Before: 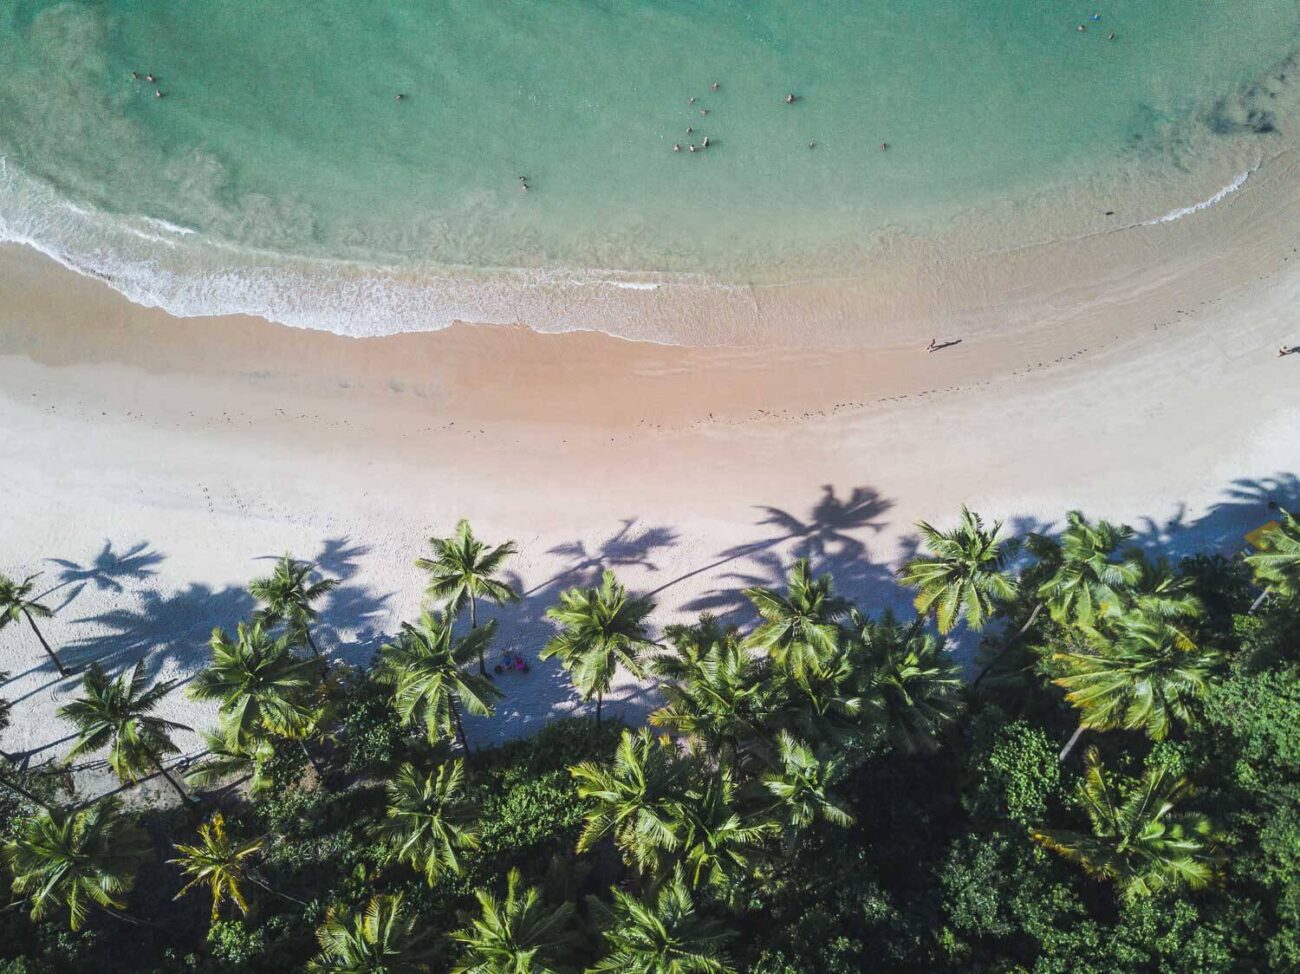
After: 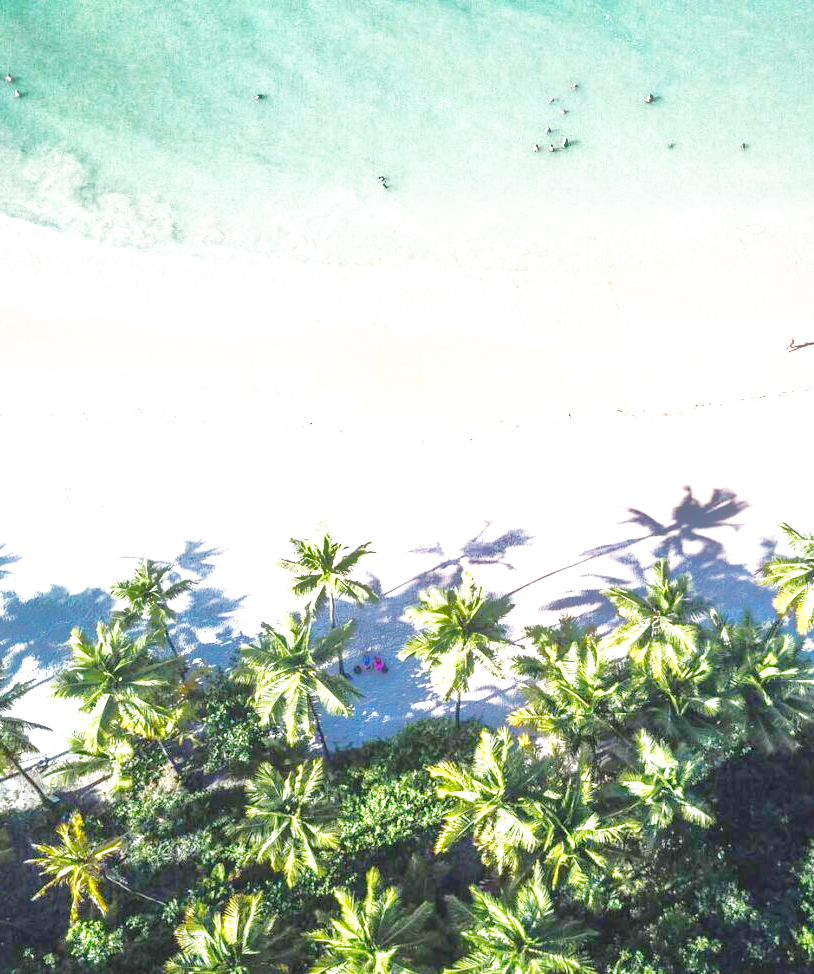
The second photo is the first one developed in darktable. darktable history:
exposure: black level correction 0, exposure 1.1 EV, compensate exposure bias true, compensate highlight preservation false
base curve: curves: ch0 [(0, 0.003) (0.001, 0.002) (0.006, 0.004) (0.02, 0.022) (0.048, 0.086) (0.094, 0.234) (0.162, 0.431) (0.258, 0.629) (0.385, 0.8) (0.548, 0.918) (0.751, 0.988) (1, 1)], preserve colors none
crop: left 10.876%, right 26.445%
shadows and highlights: shadows 39.69, highlights -59.72
